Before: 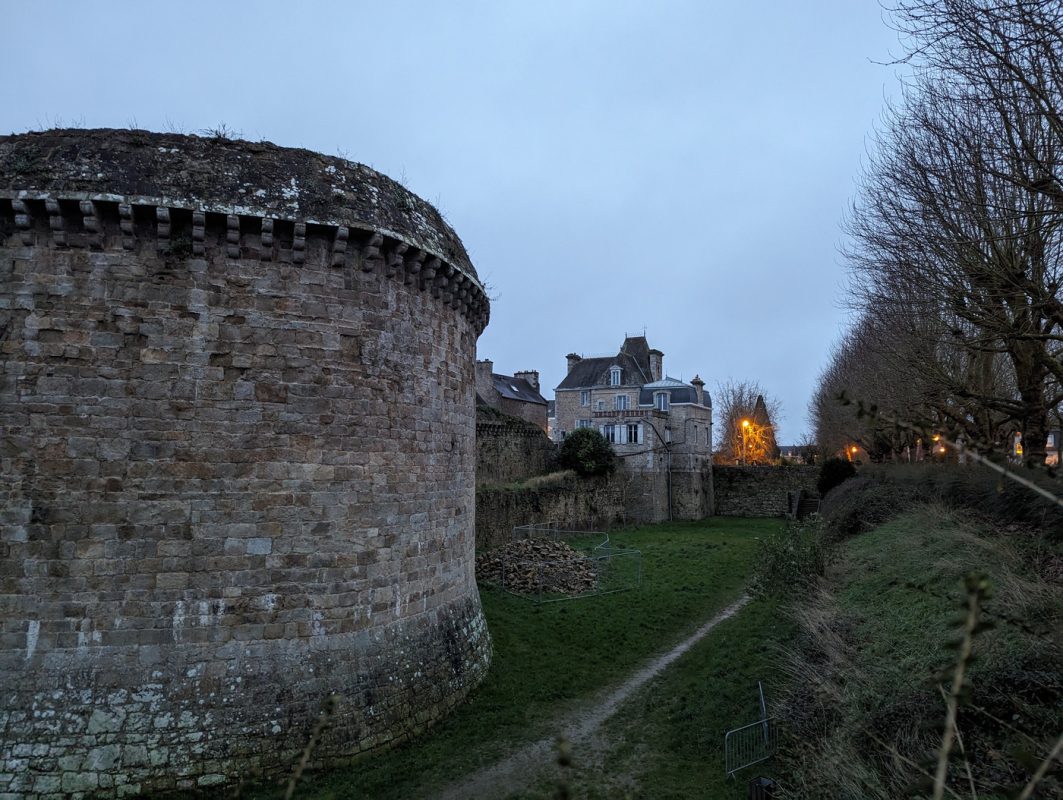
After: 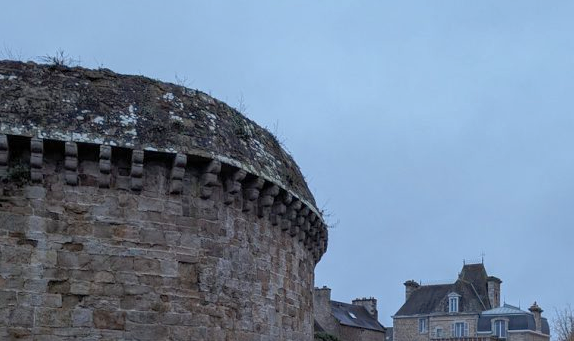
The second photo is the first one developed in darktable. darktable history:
crop: left 15.286%, top 9.159%, right 30.705%, bottom 48.16%
shadows and highlights: on, module defaults
